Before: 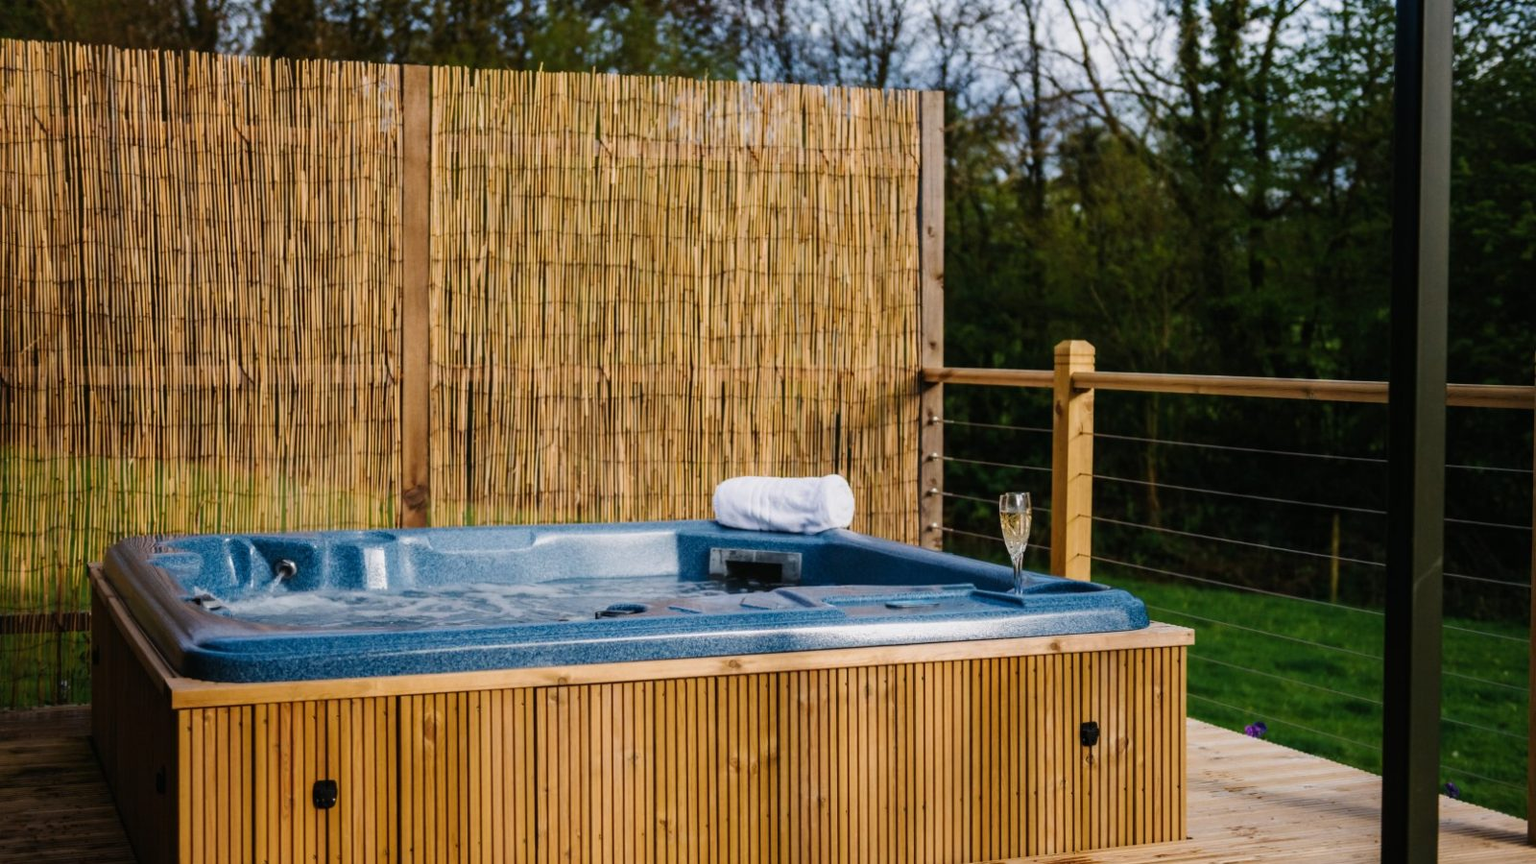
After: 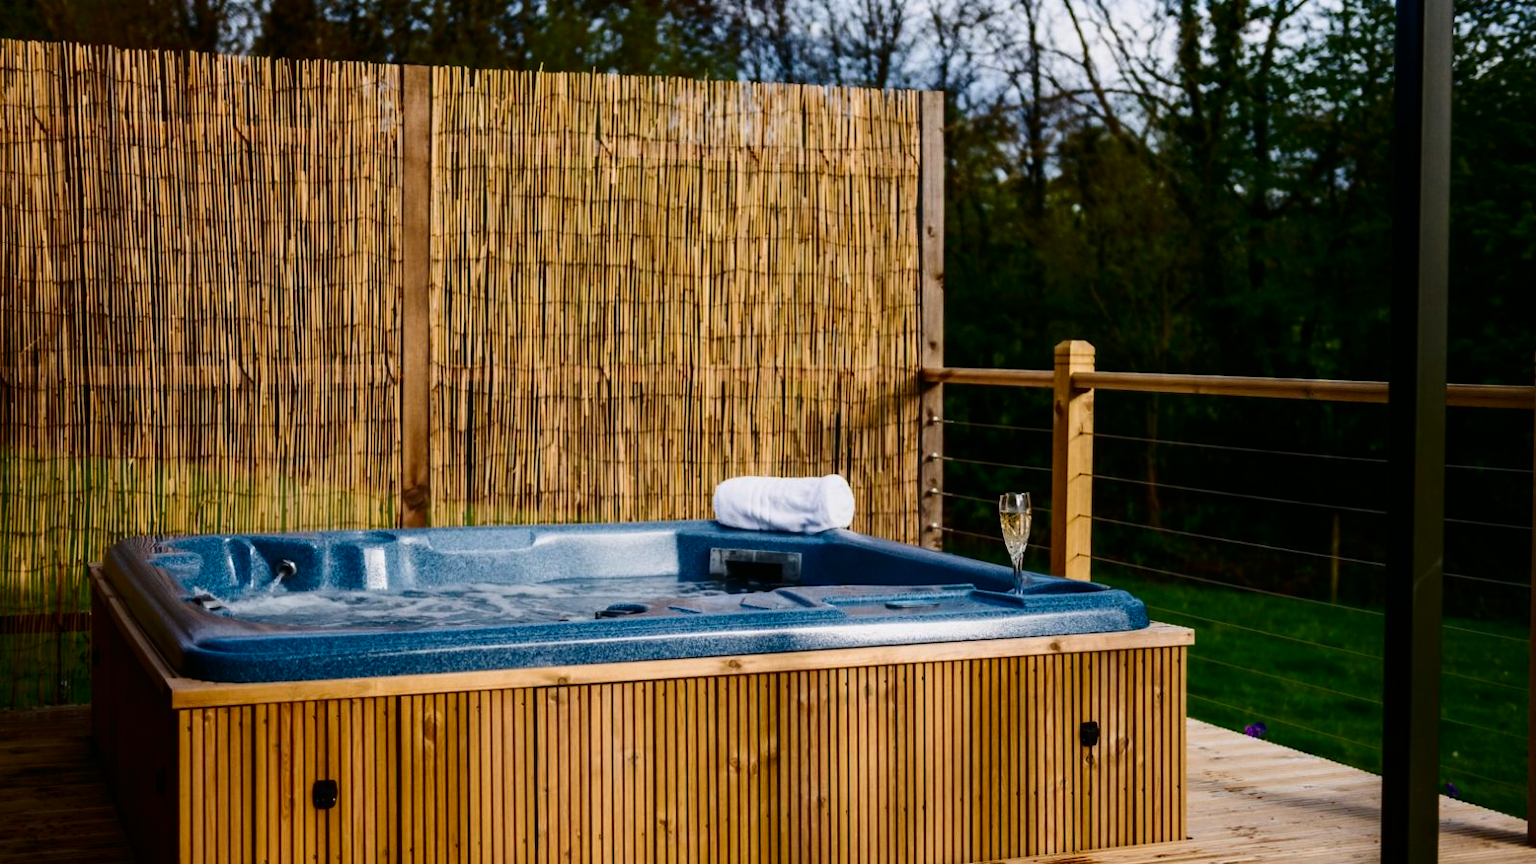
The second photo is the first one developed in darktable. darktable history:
contrast brightness saturation: contrast 0.195, brightness -0.111, saturation 0.099
